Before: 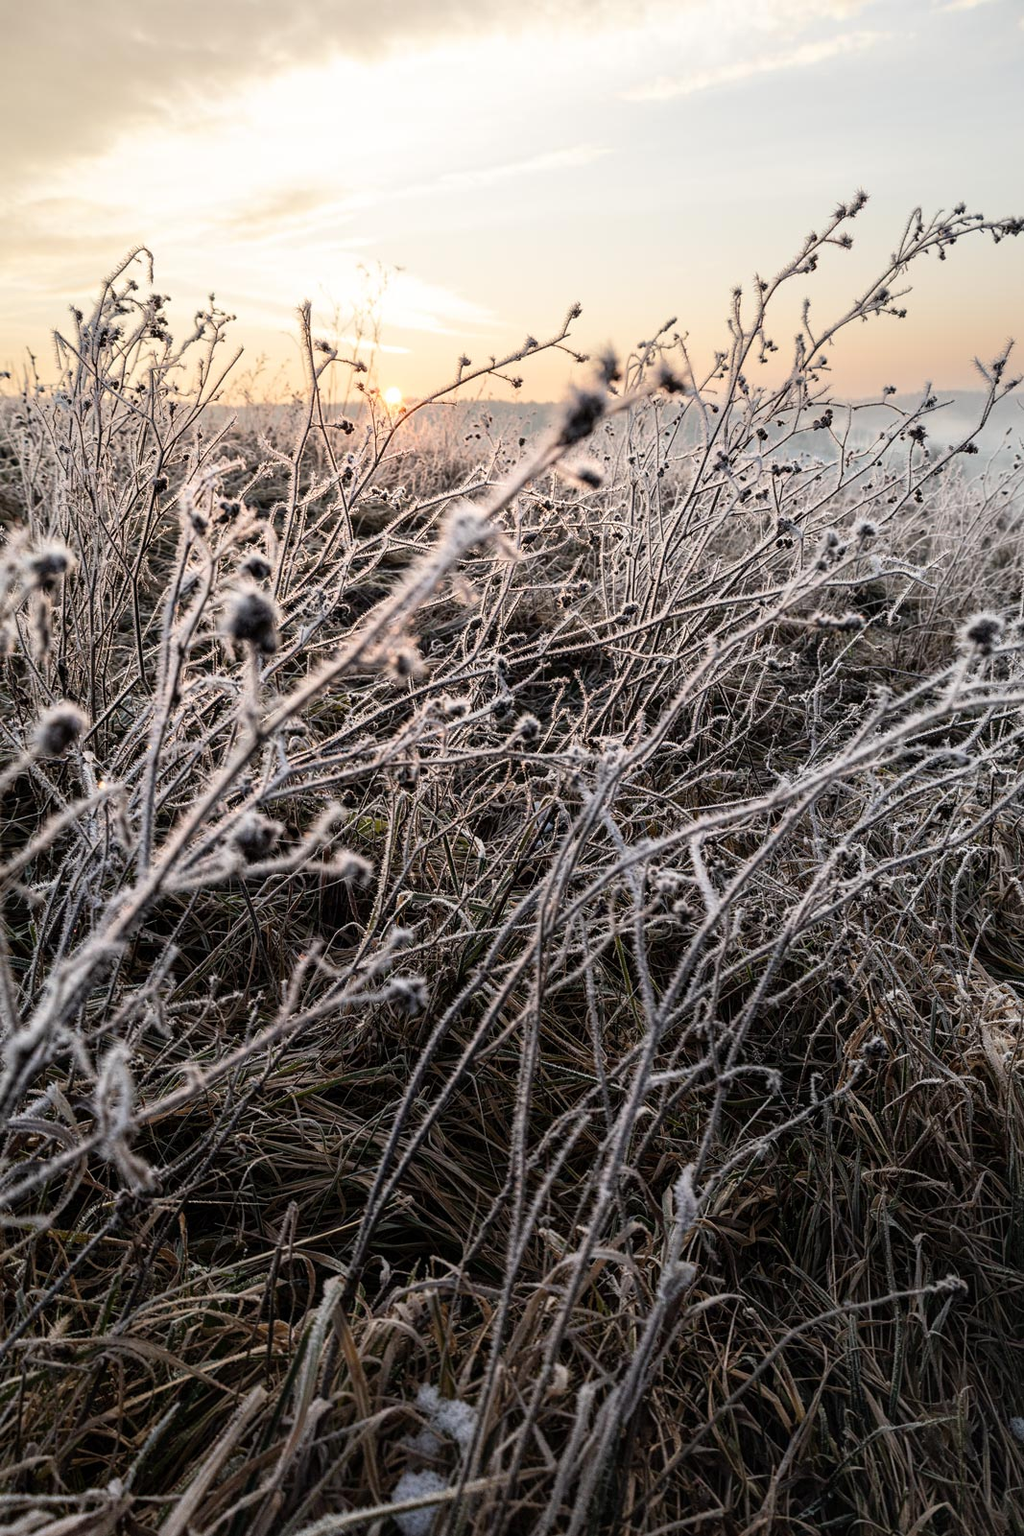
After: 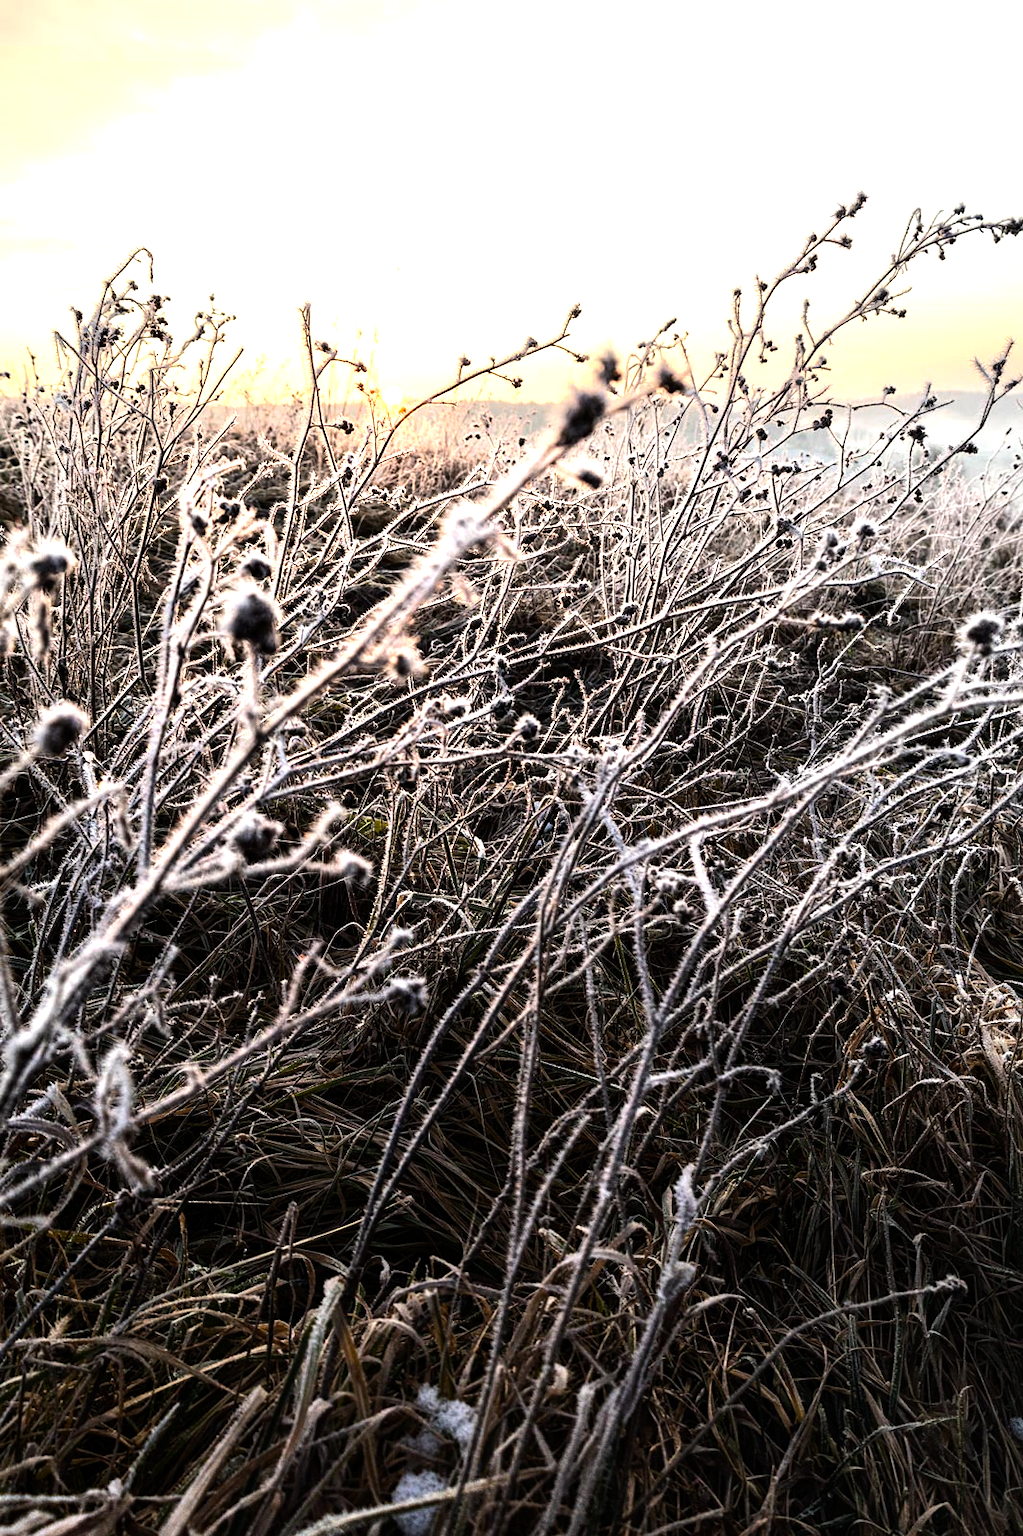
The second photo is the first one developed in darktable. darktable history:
tone equalizer: -8 EV -1.08 EV, -7 EV -1.01 EV, -6 EV -0.867 EV, -5 EV -0.578 EV, -3 EV 0.578 EV, -2 EV 0.867 EV, -1 EV 1.01 EV, +0 EV 1.08 EV, edges refinement/feathering 500, mask exposure compensation -1.57 EV, preserve details no
color balance rgb: perceptual saturation grading › global saturation 25%, global vibrance 20%
